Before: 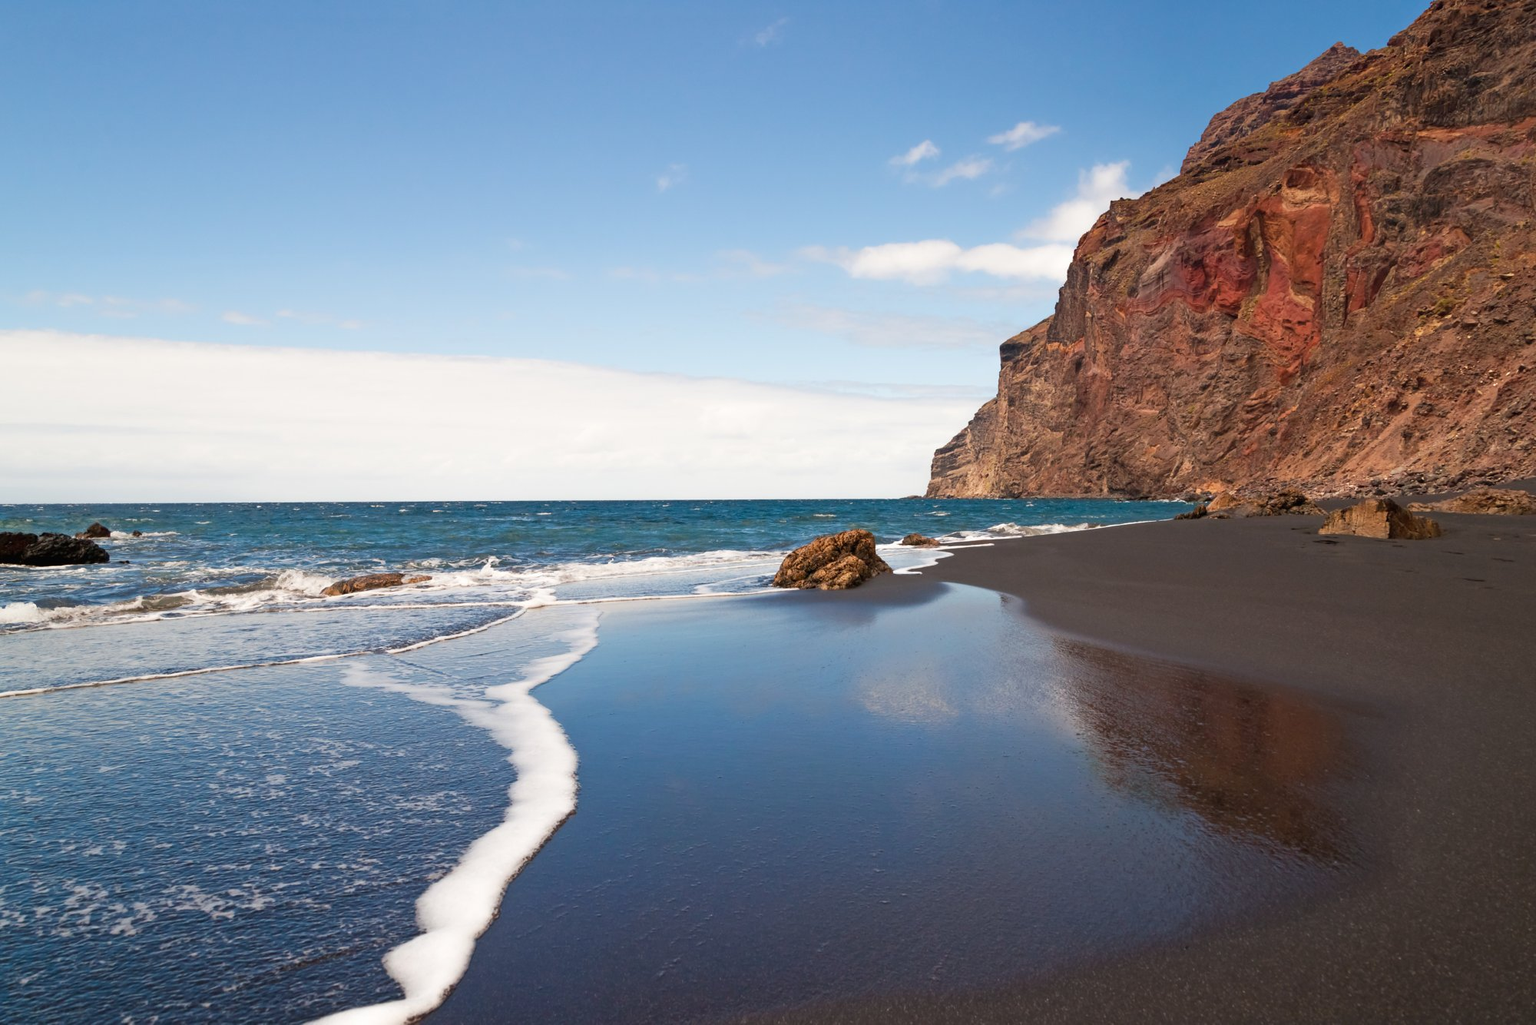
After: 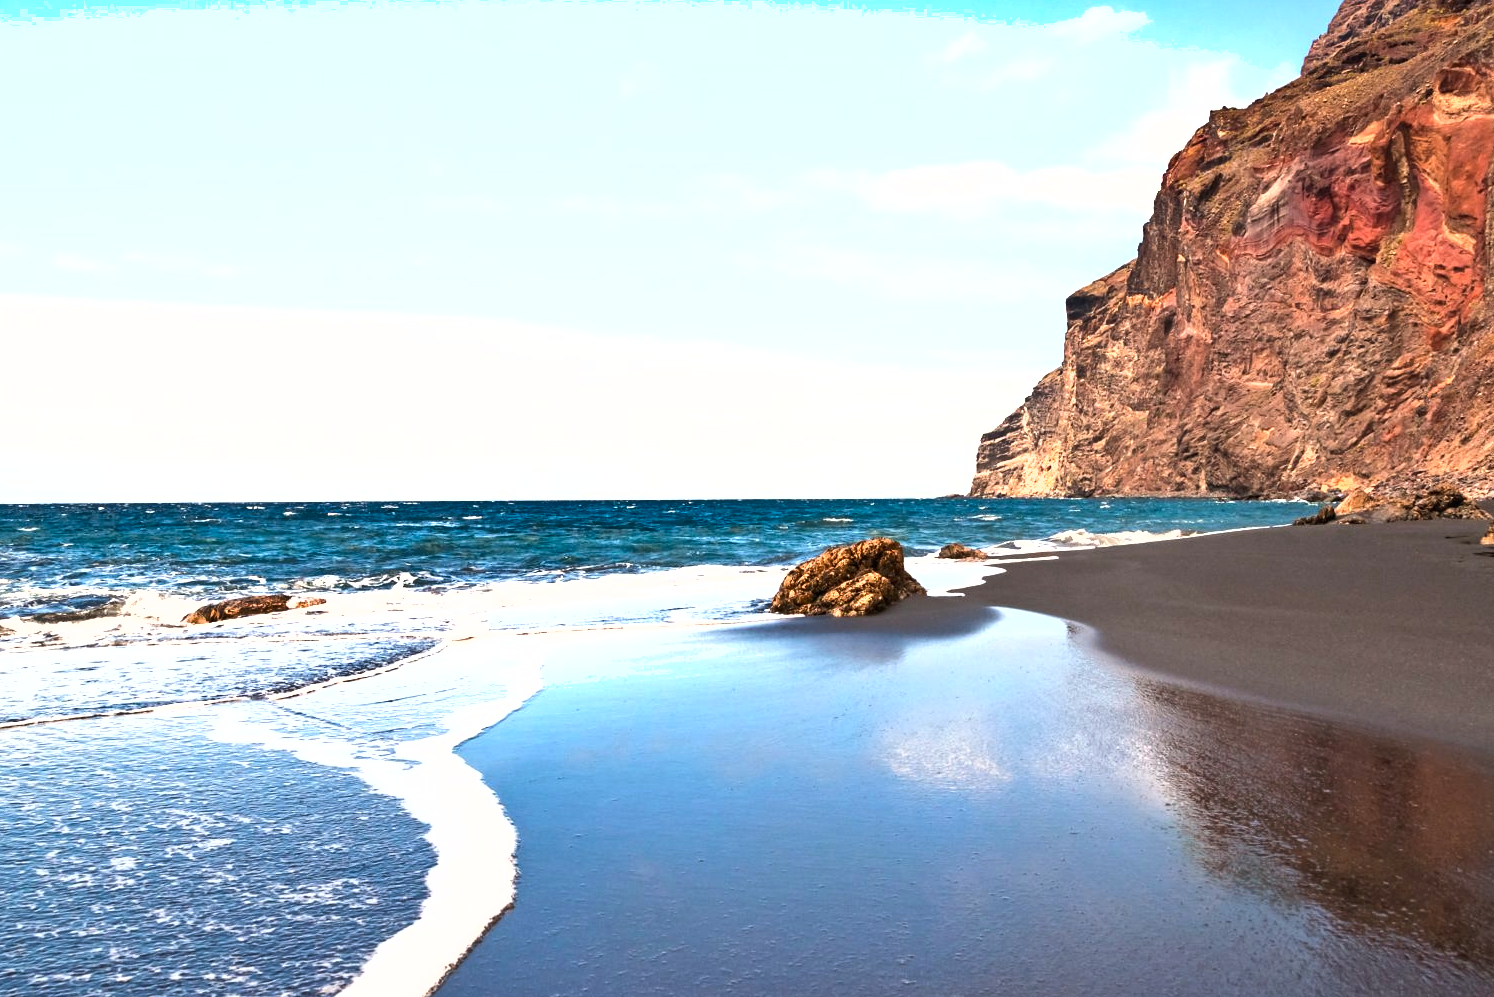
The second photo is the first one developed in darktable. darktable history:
exposure: exposure 0.74 EV, compensate highlight preservation false
shadows and highlights: low approximation 0.01, soften with gaussian
crop and rotate: left 11.831%, top 11.346%, right 13.429%, bottom 13.899%
tone equalizer: -8 EV -0.75 EV, -7 EV -0.7 EV, -6 EV -0.6 EV, -5 EV -0.4 EV, -3 EV 0.4 EV, -2 EV 0.6 EV, -1 EV 0.7 EV, +0 EV 0.75 EV, edges refinement/feathering 500, mask exposure compensation -1.57 EV, preserve details no
